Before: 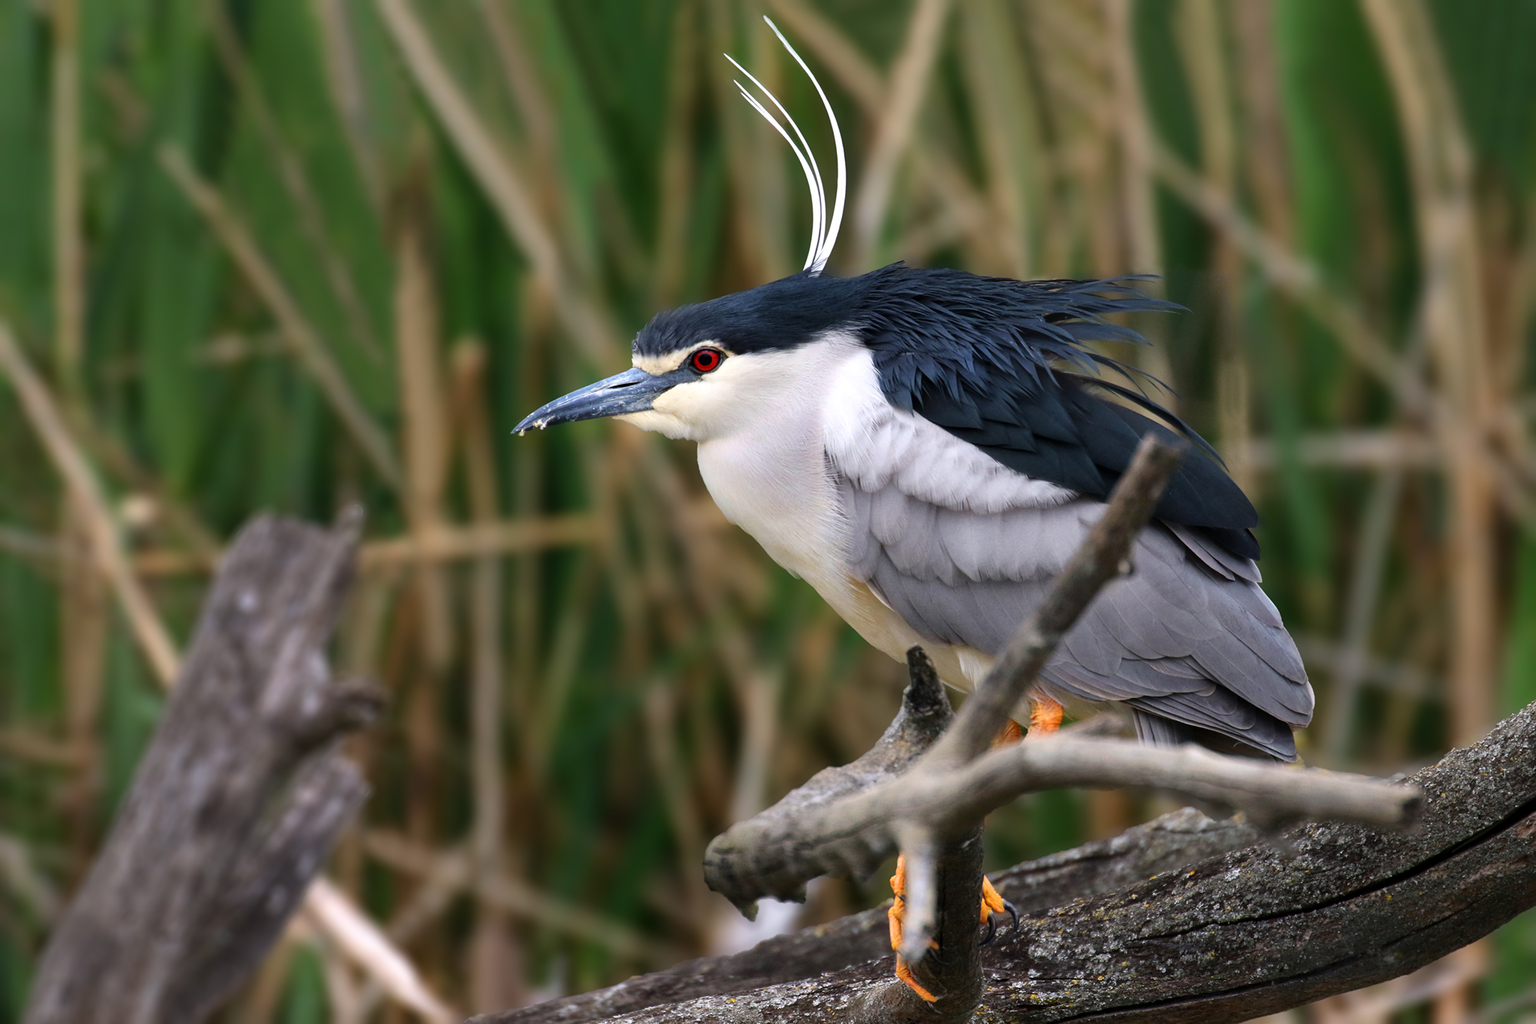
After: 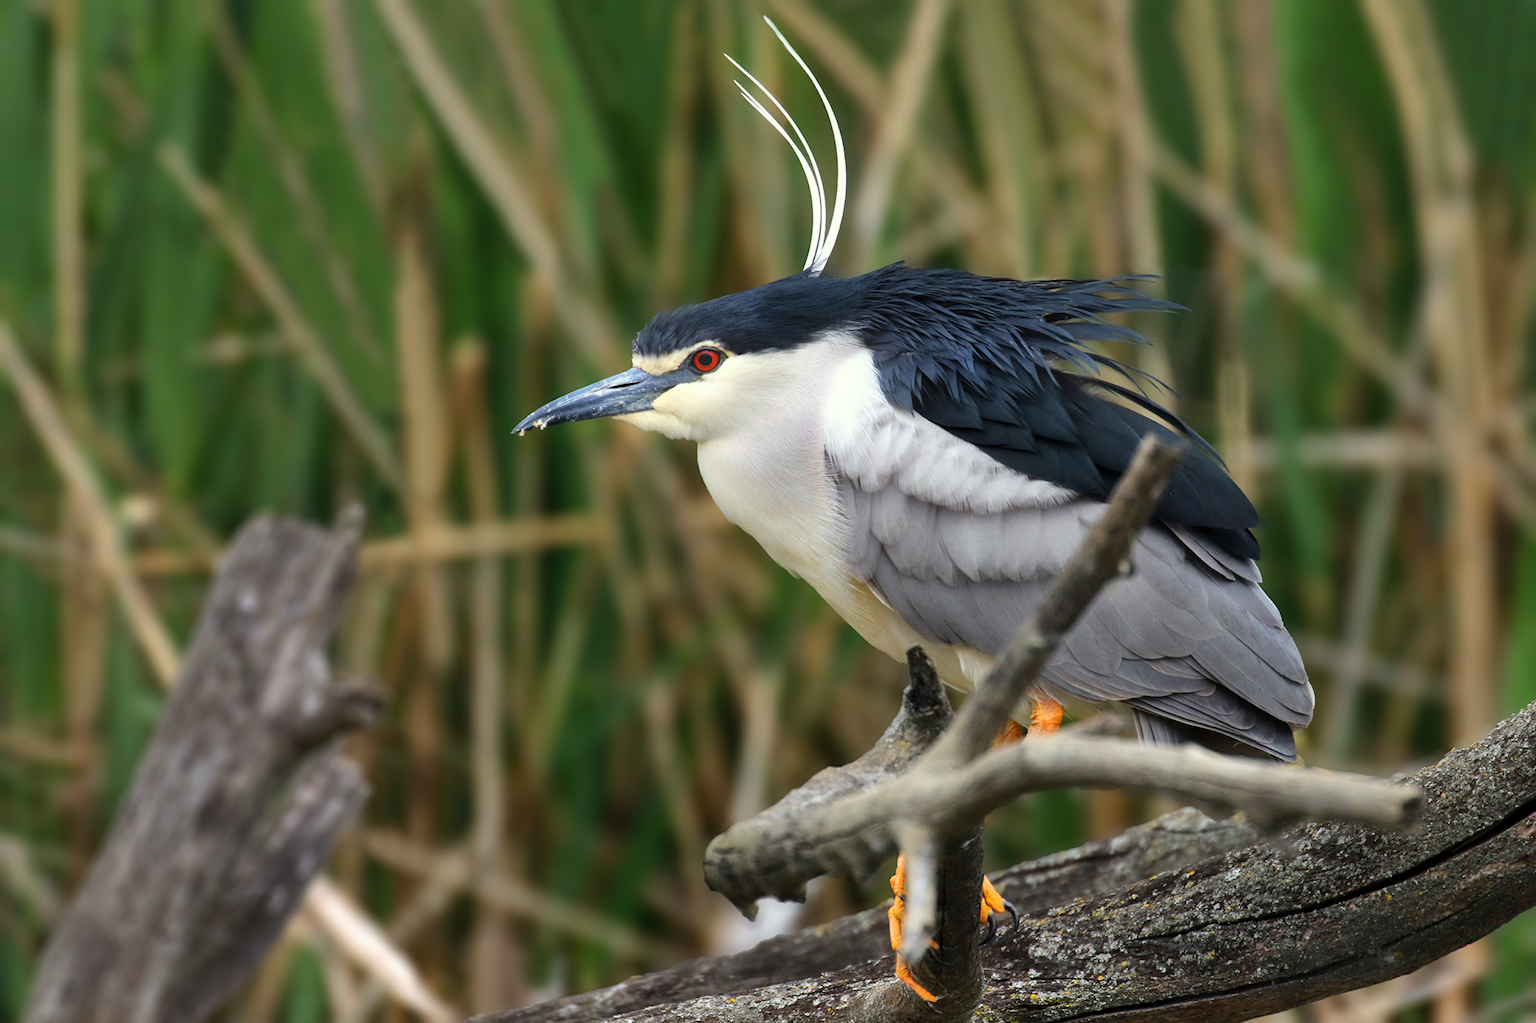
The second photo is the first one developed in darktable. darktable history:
bloom: size 9%, threshold 100%, strength 7%
shadows and highlights: soften with gaussian
color correction: highlights a* -4.28, highlights b* 6.53
